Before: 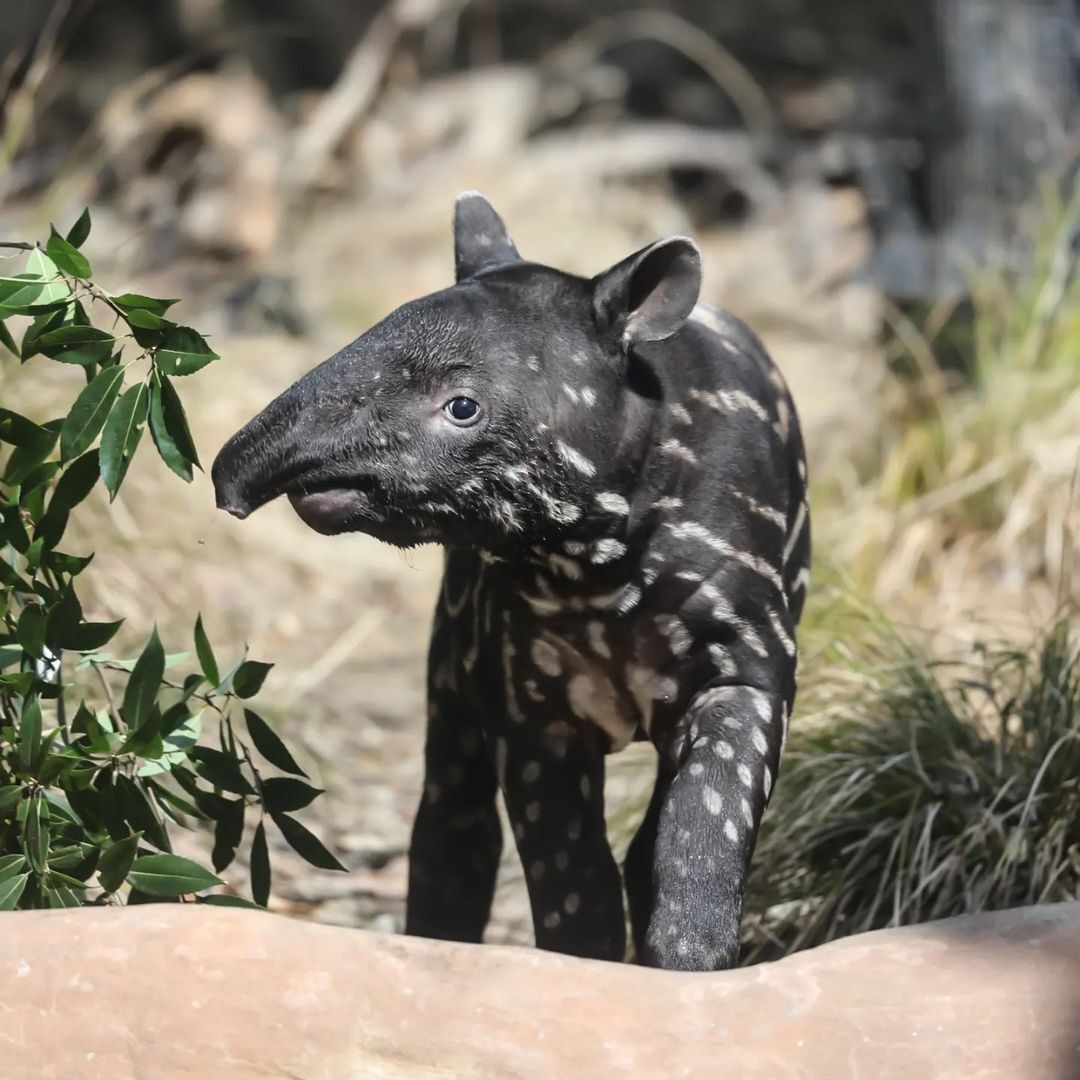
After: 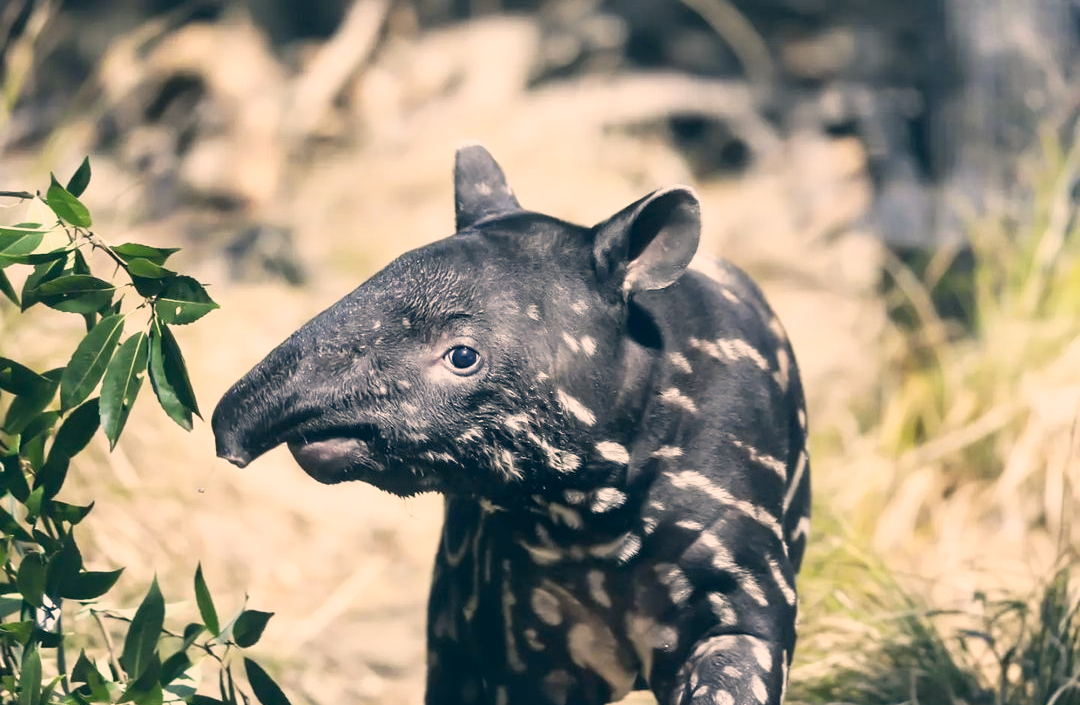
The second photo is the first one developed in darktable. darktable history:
crop and rotate: top 4.746%, bottom 29.931%
base curve: curves: ch0 [(0, 0) (0.088, 0.125) (0.176, 0.251) (0.354, 0.501) (0.613, 0.749) (1, 0.877)], preserve colors none
color correction: highlights a* 10.37, highlights b* 14.16, shadows a* -9.82, shadows b* -14.96
shadows and highlights: shadows 1.06, highlights 39.18
